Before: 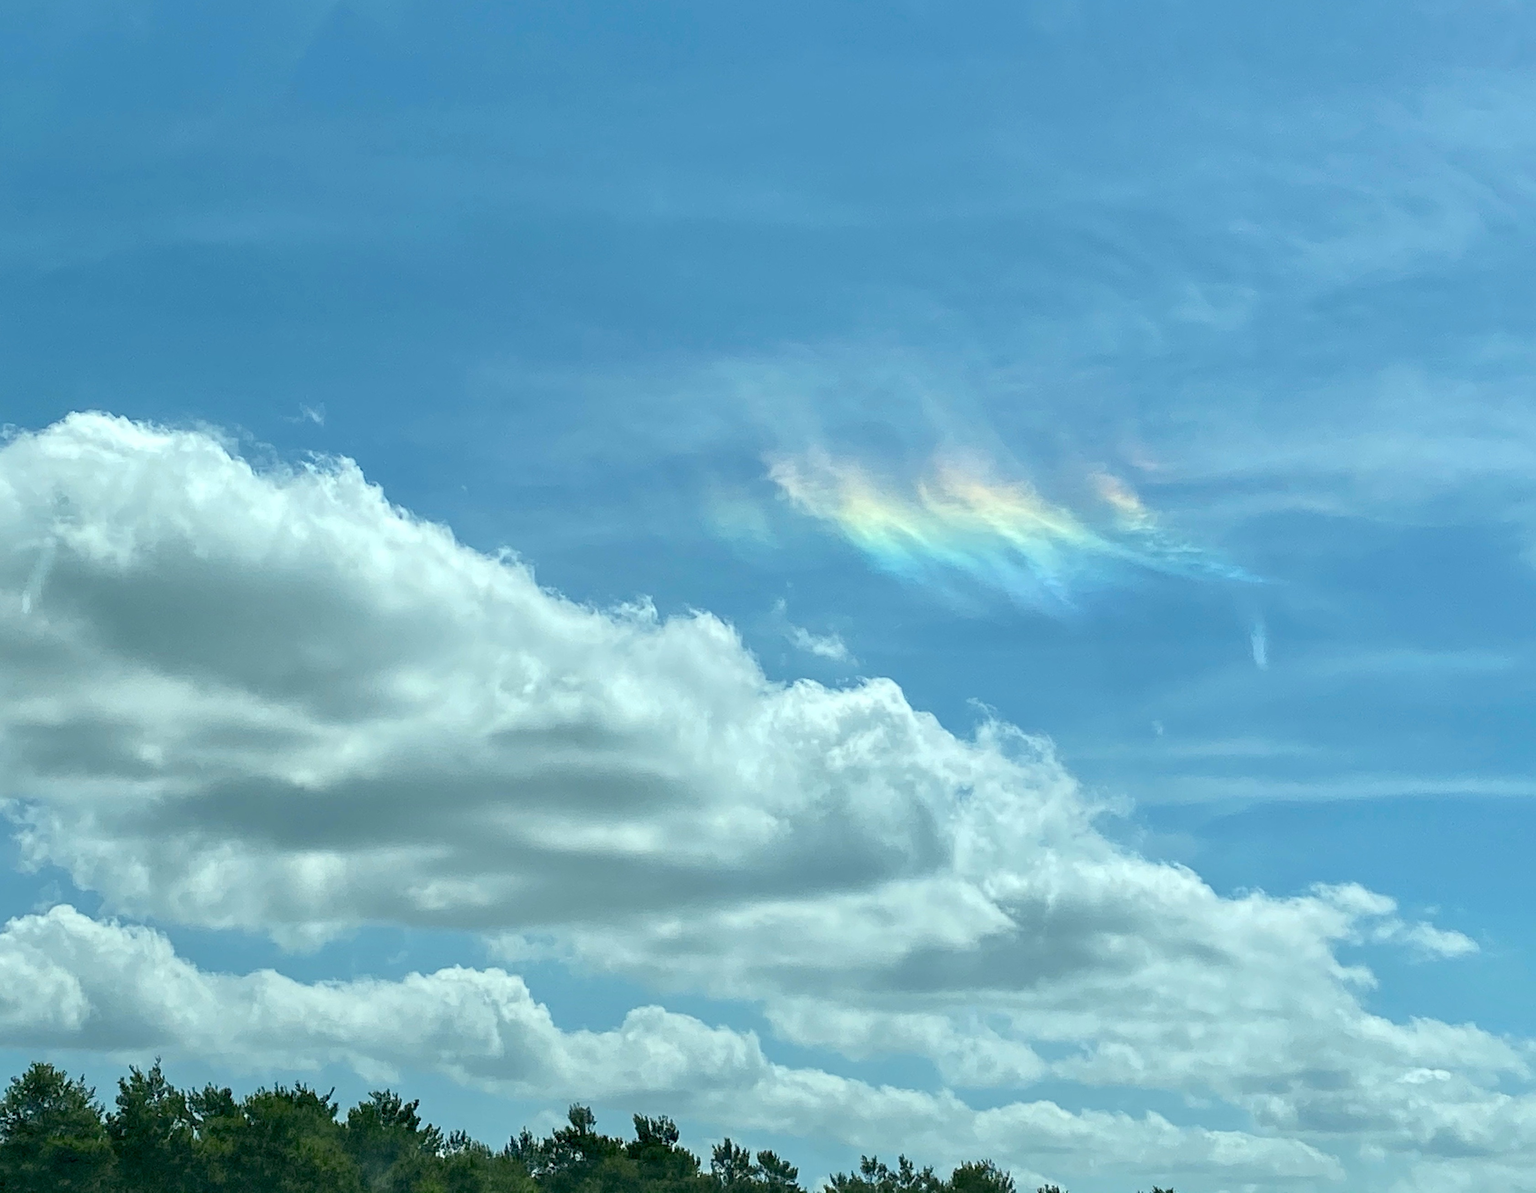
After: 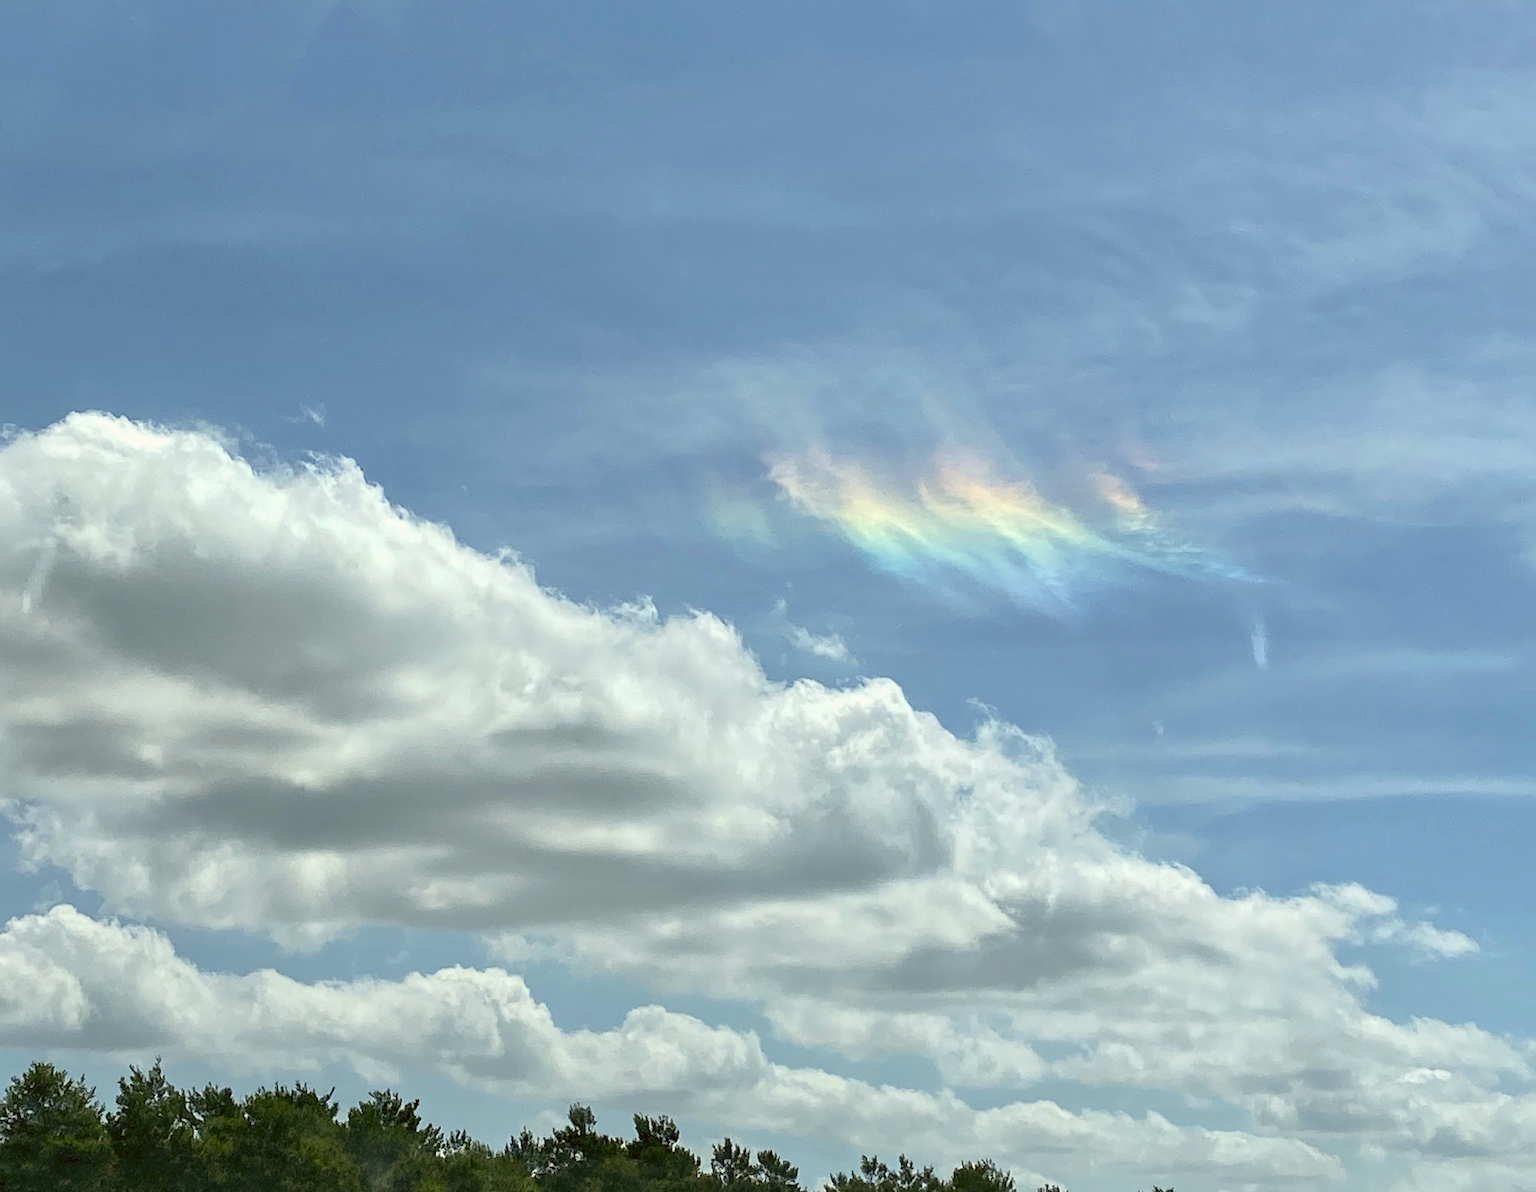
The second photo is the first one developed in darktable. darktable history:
contrast brightness saturation: contrast 0.085, saturation 0.273
color correction: highlights a* 10.18, highlights b* 9.78, shadows a* 8.46, shadows b* 8.21, saturation 0.786
